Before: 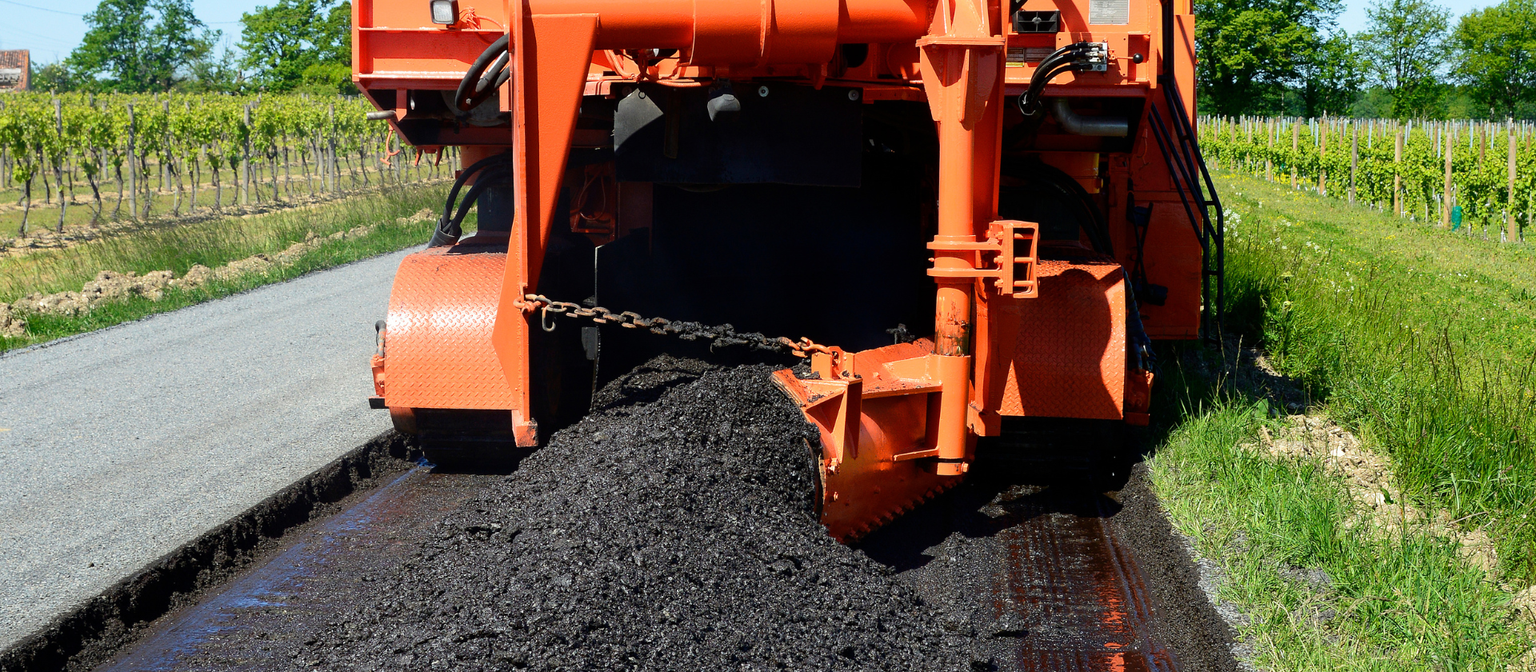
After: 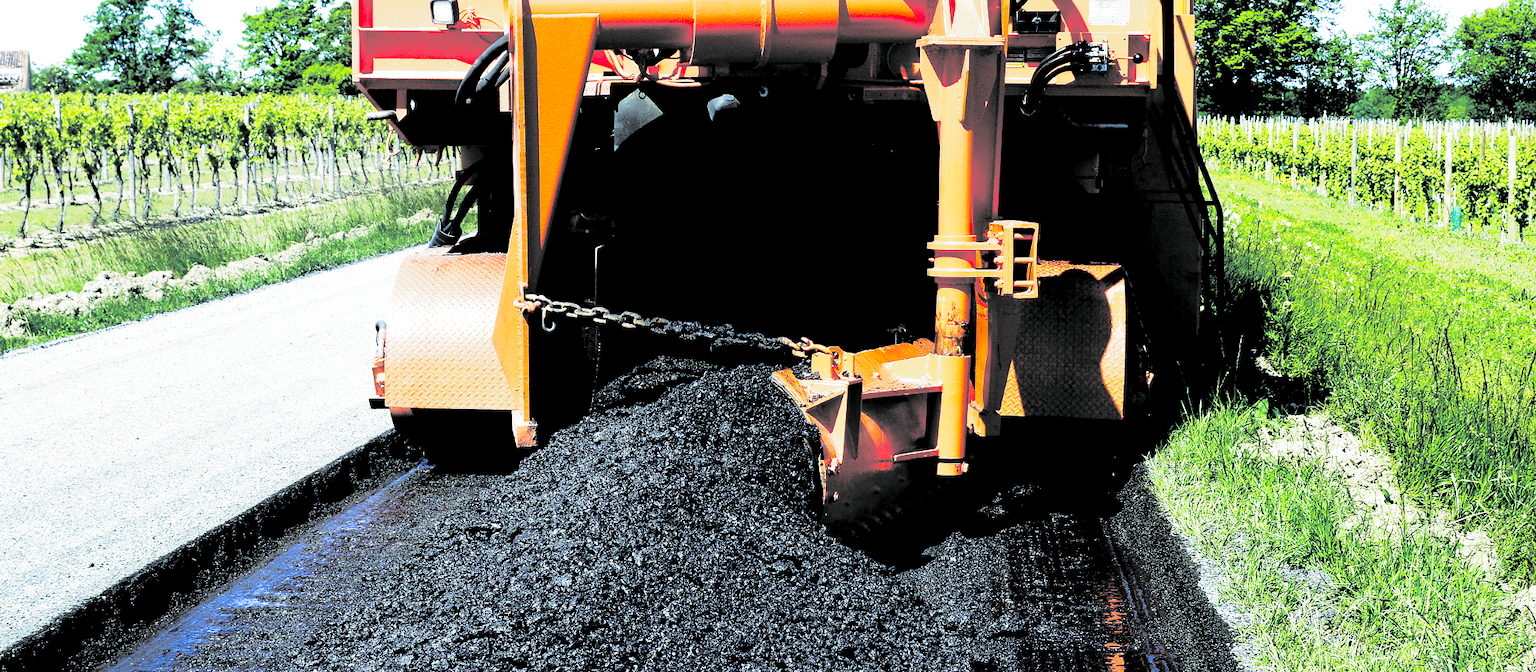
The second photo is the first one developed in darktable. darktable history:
exposure: black level correction 0.04, exposure 0.5 EV, compensate highlight preservation false
base curve: curves: ch0 [(0, 0) (0.028, 0.03) (0.121, 0.232) (0.46, 0.748) (0.859, 0.968) (1, 1)], preserve colors none
color balance: mode lift, gamma, gain (sRGB), lift [0.997, 0.979, 1.021, 1.011], gamma [1, 1.084, 0.916, 0.998], gain [1, 0.87, 1.13, 1.101], contrast 4.55%, contrast fulcrum 38.24%, output saturation 104.09%
split-toning: shadows › hue 190.8°, shadows › saturation 0.05, highlights › hue 54°, highlights › saturation 0.05, compress 0%
white balance: red 0.931, blue 1.11
color correction: highlights a* 3.22, highlights b* 1.93, saturation 1.19
